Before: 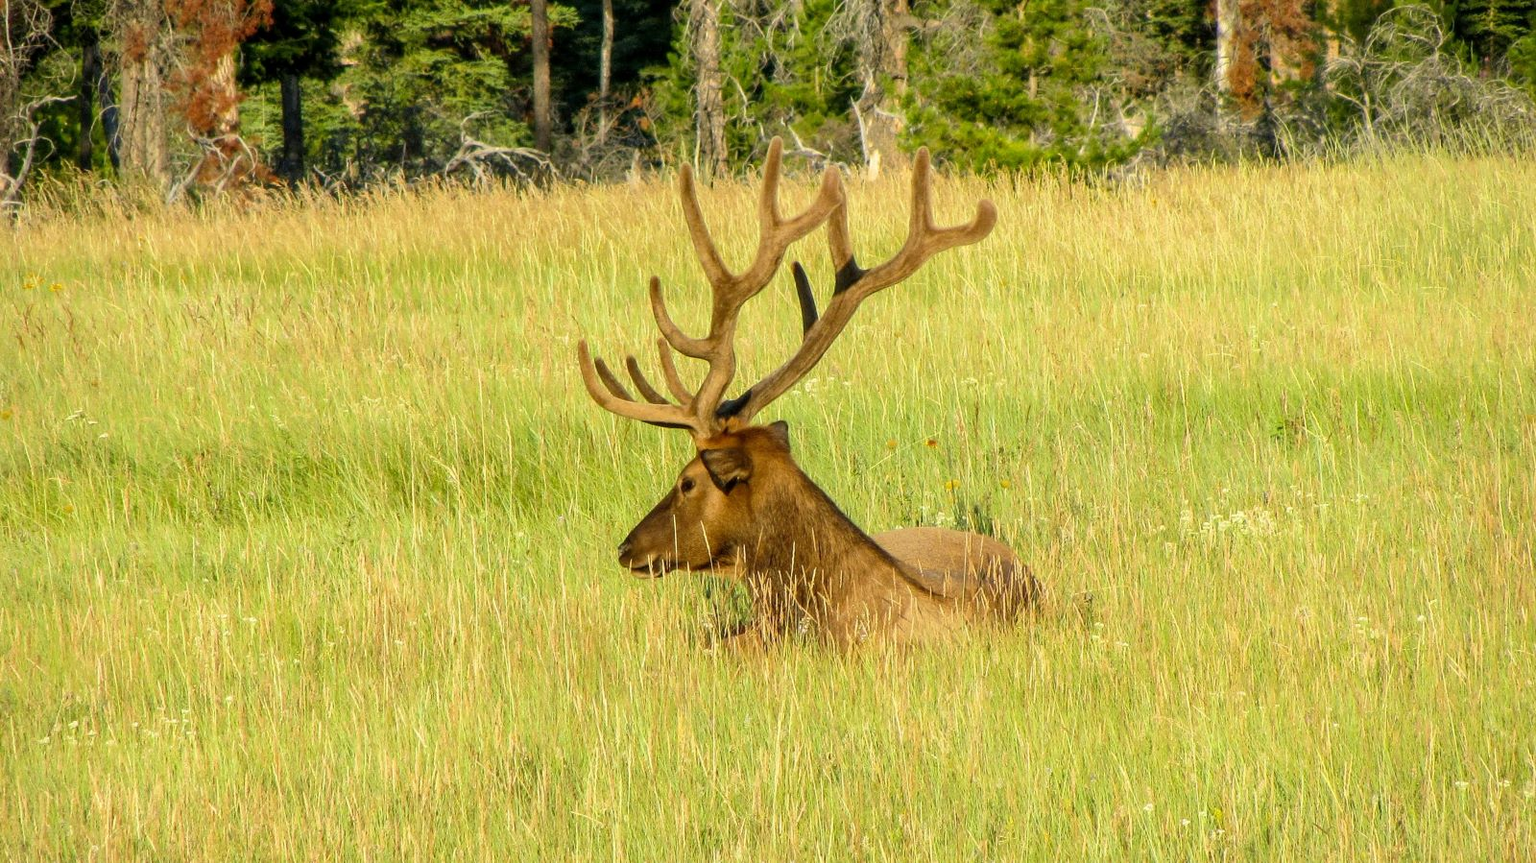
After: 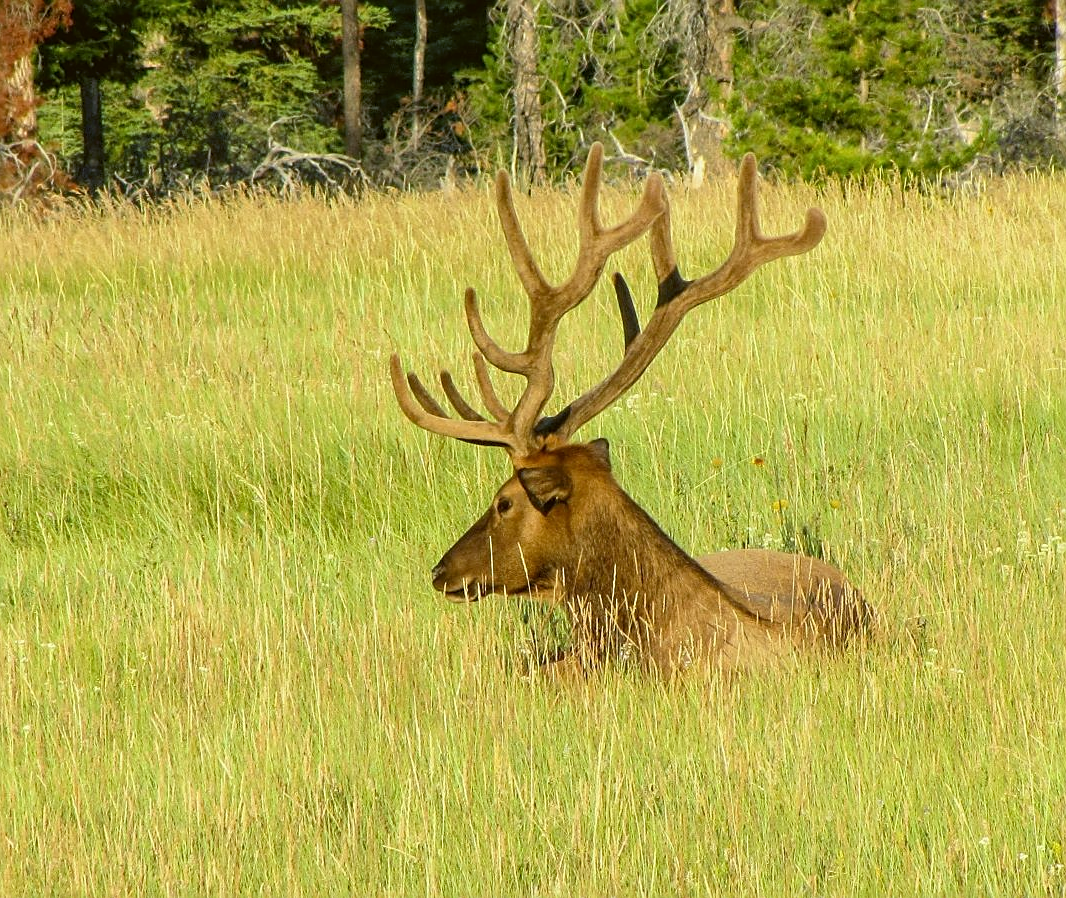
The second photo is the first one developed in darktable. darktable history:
sharpen: on, module defaults
color balance: lift [1.004, 1.002, 1.002, 0.998], gamma [1, 1.007, 1.002, 0.993], gain [1, 0.977, 1.013, 1.023], contrast -3.64%
crop and rotate: left 13.342%, right 19.991%
